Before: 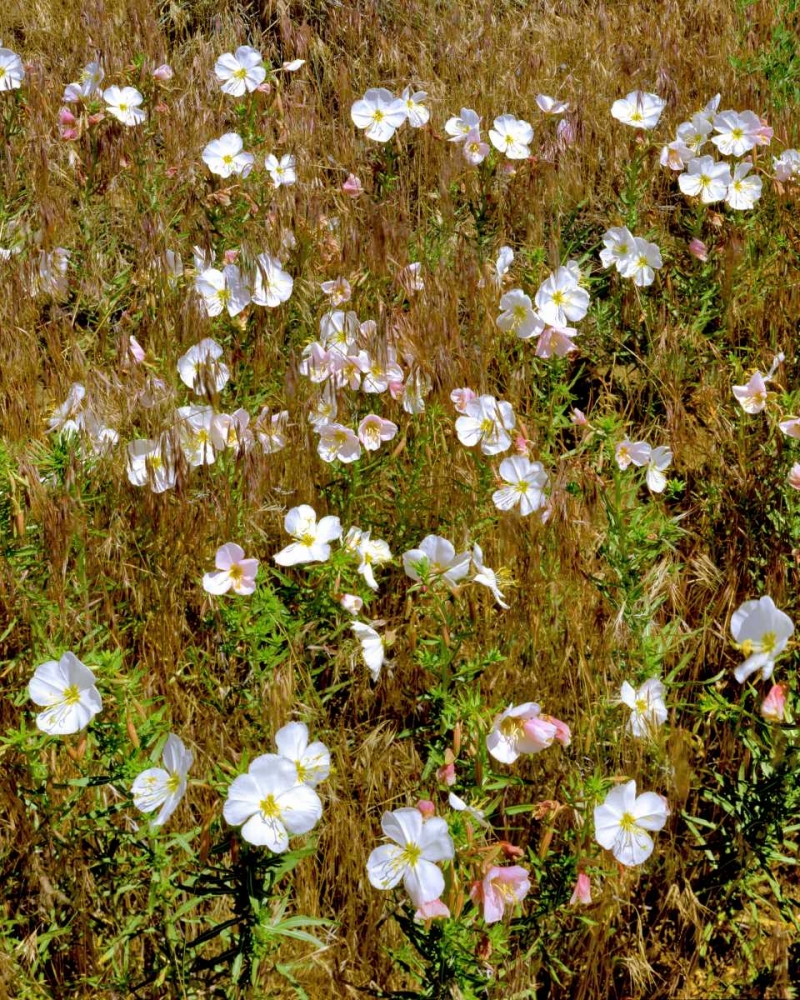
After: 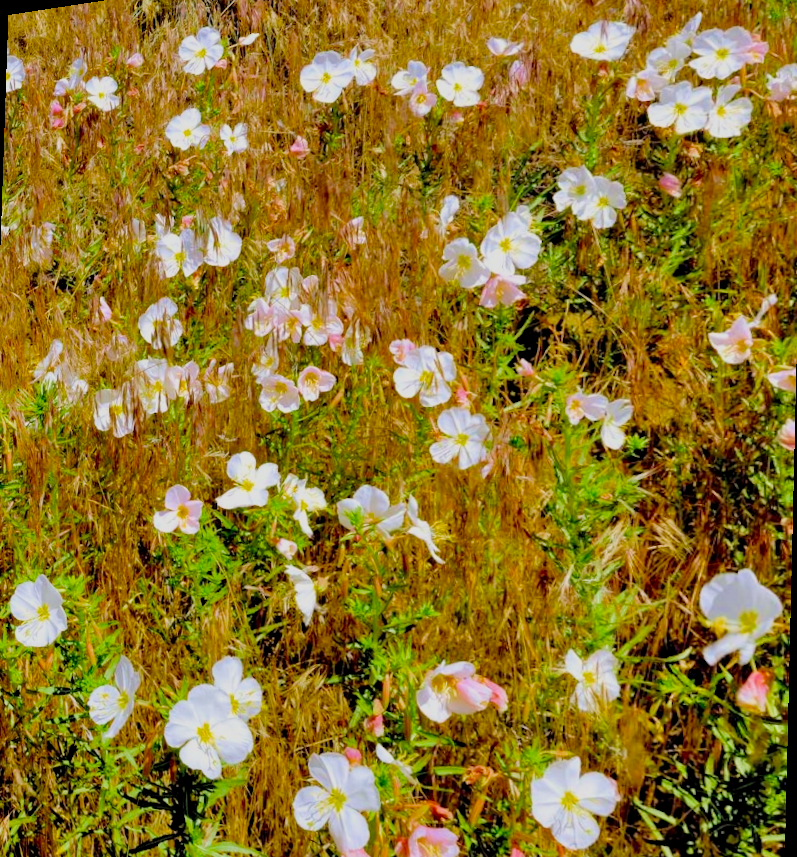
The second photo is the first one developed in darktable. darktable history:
exposure: black level correction 0, exposure 0.7 EV, compensate exposure bias true, compensate highlight preservation false
filmic rgb: black relative exposure -8.79 EV, white relative exposure 4.98 EV, threshold 6 EV, target black luminance 0%, hardness 3.77, latitude 66.34%, contrast 0.822, highlights saturation mix 10%, shadows ↔ highlights balance 20%, add noise in highlights 0.1, color science v4 (2020), iterations of high-quality reconstruction 0, type of noise poissonian, enable highlight reconstruction true
rotate and perspective: rotation 1.69°, lens shift (vertical) -0.023, lens shift (horizontal) -0.291, crop left 0.025, crop right 0.988, crop top 0.092, crop bottom 0.842
